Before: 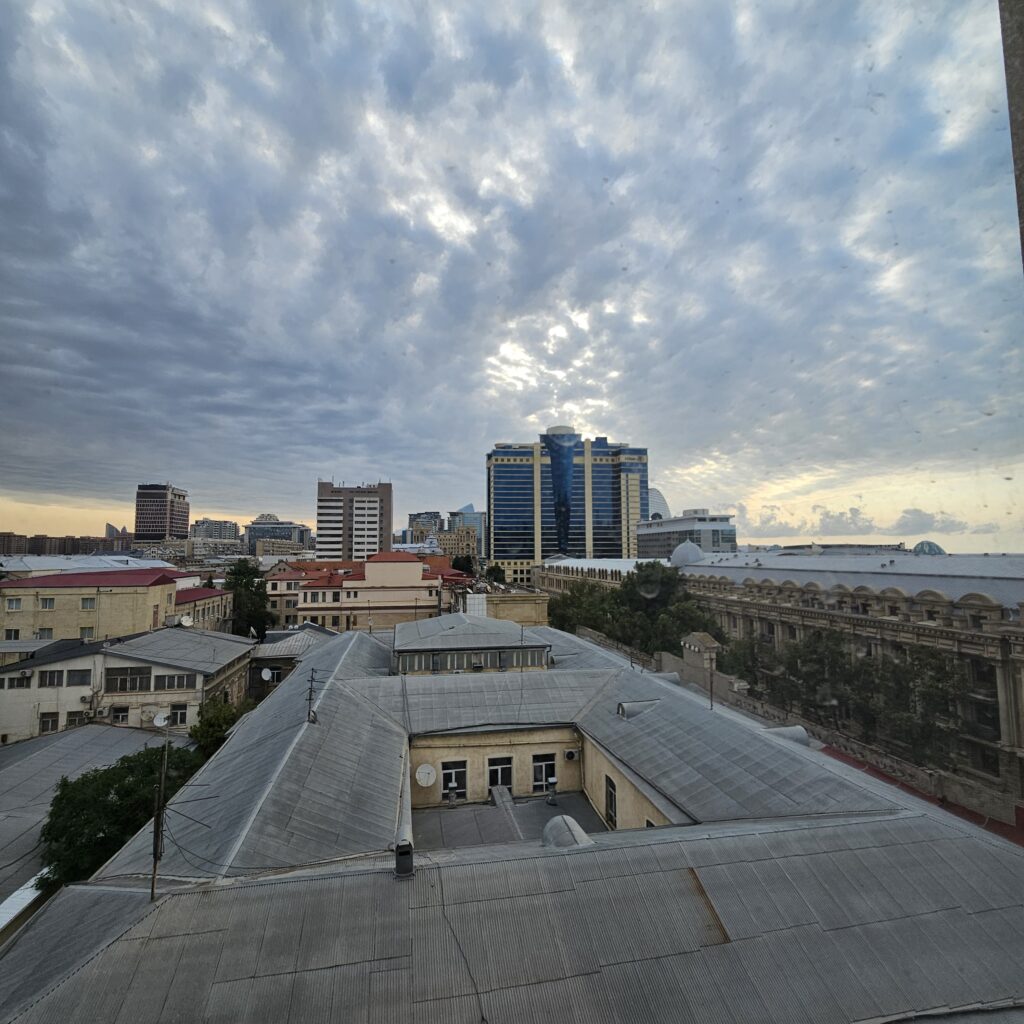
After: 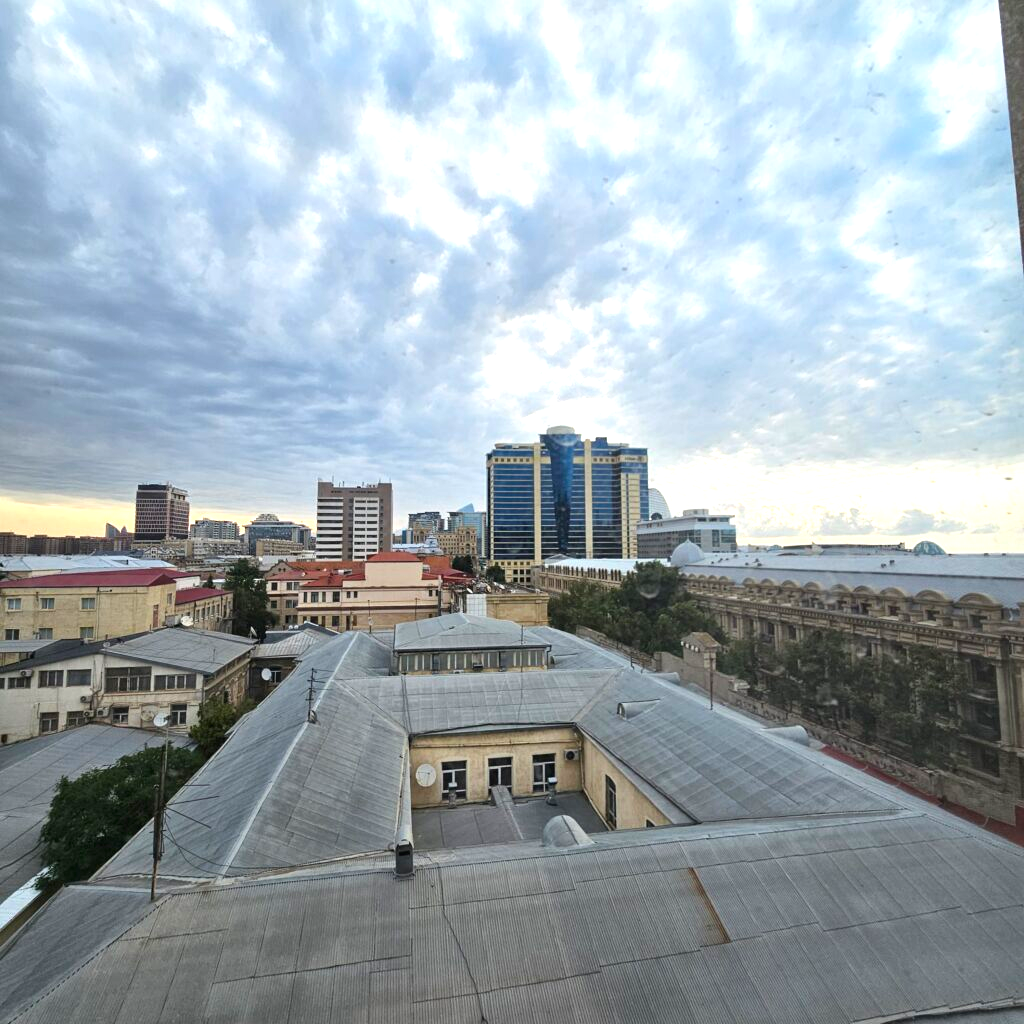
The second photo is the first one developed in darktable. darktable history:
exposure: black level correction -0.001, exposure 0.903 EV, compensate highlight preservation false
